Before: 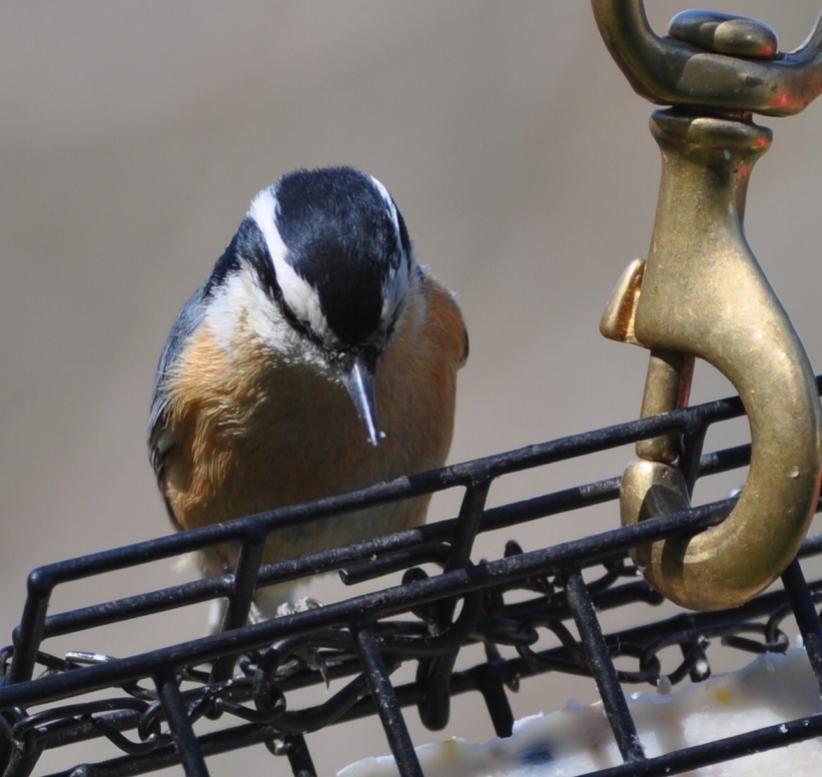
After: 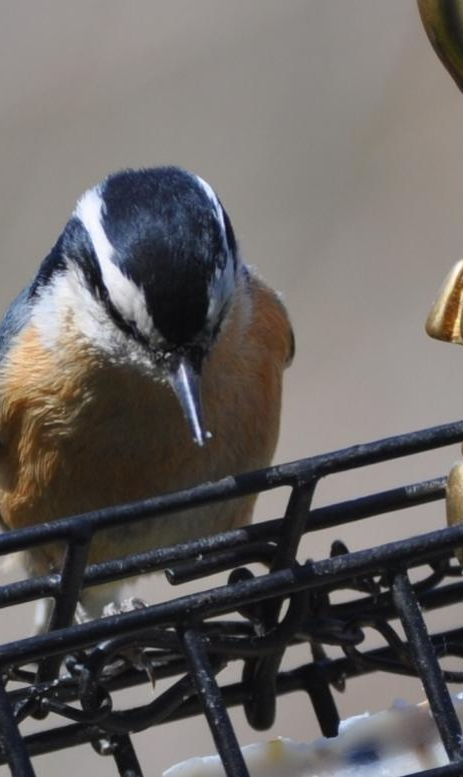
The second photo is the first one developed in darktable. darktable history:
crop: left 21.215%, right 22.419%
